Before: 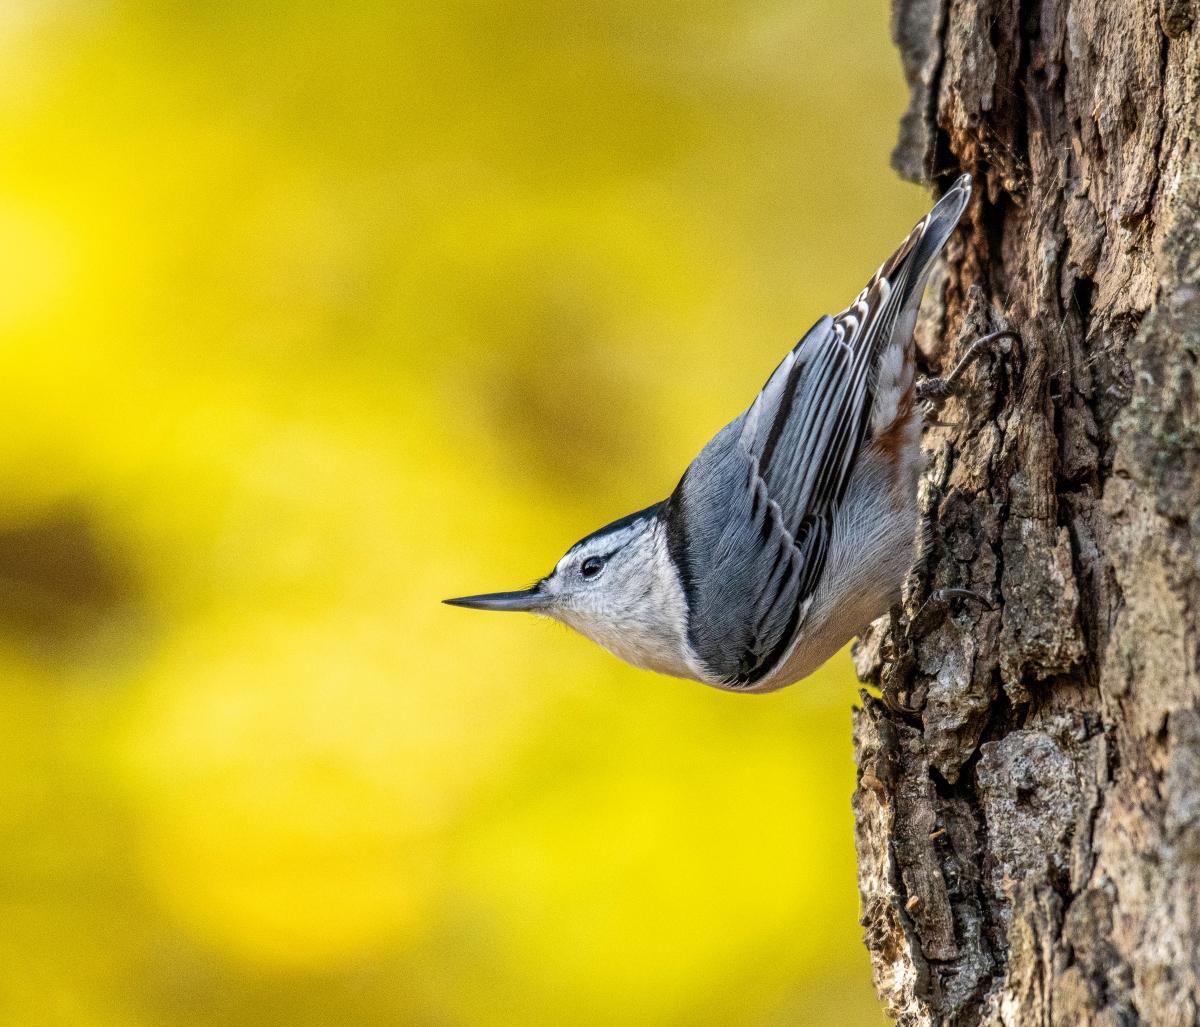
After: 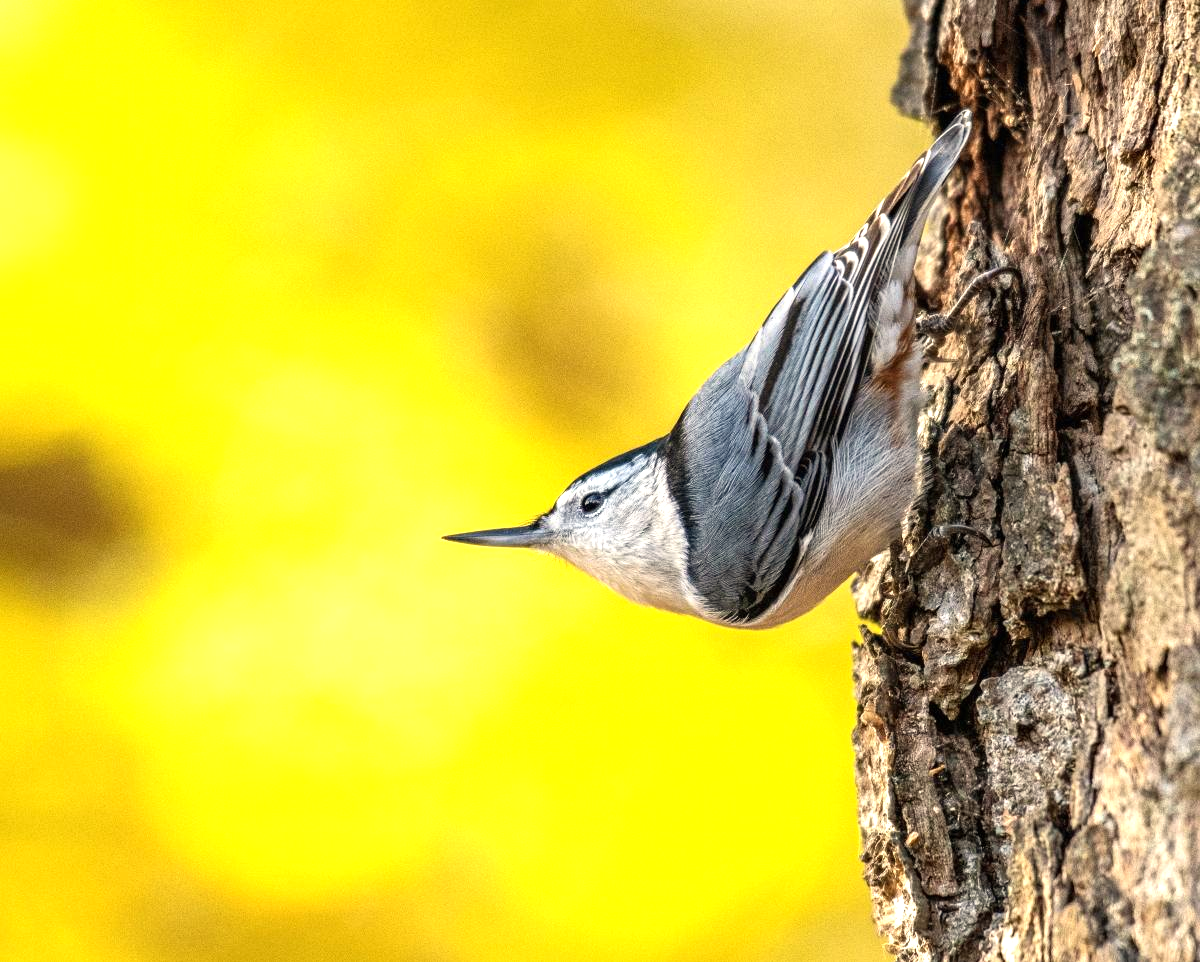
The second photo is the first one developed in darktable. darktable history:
crop and rotate: top 6.25%
exposure: black level correction 0, exposure 0.7 EV, compensate exposure bias true, compensate highlight preservation false
white balance: red 1.045, blue 0.932
